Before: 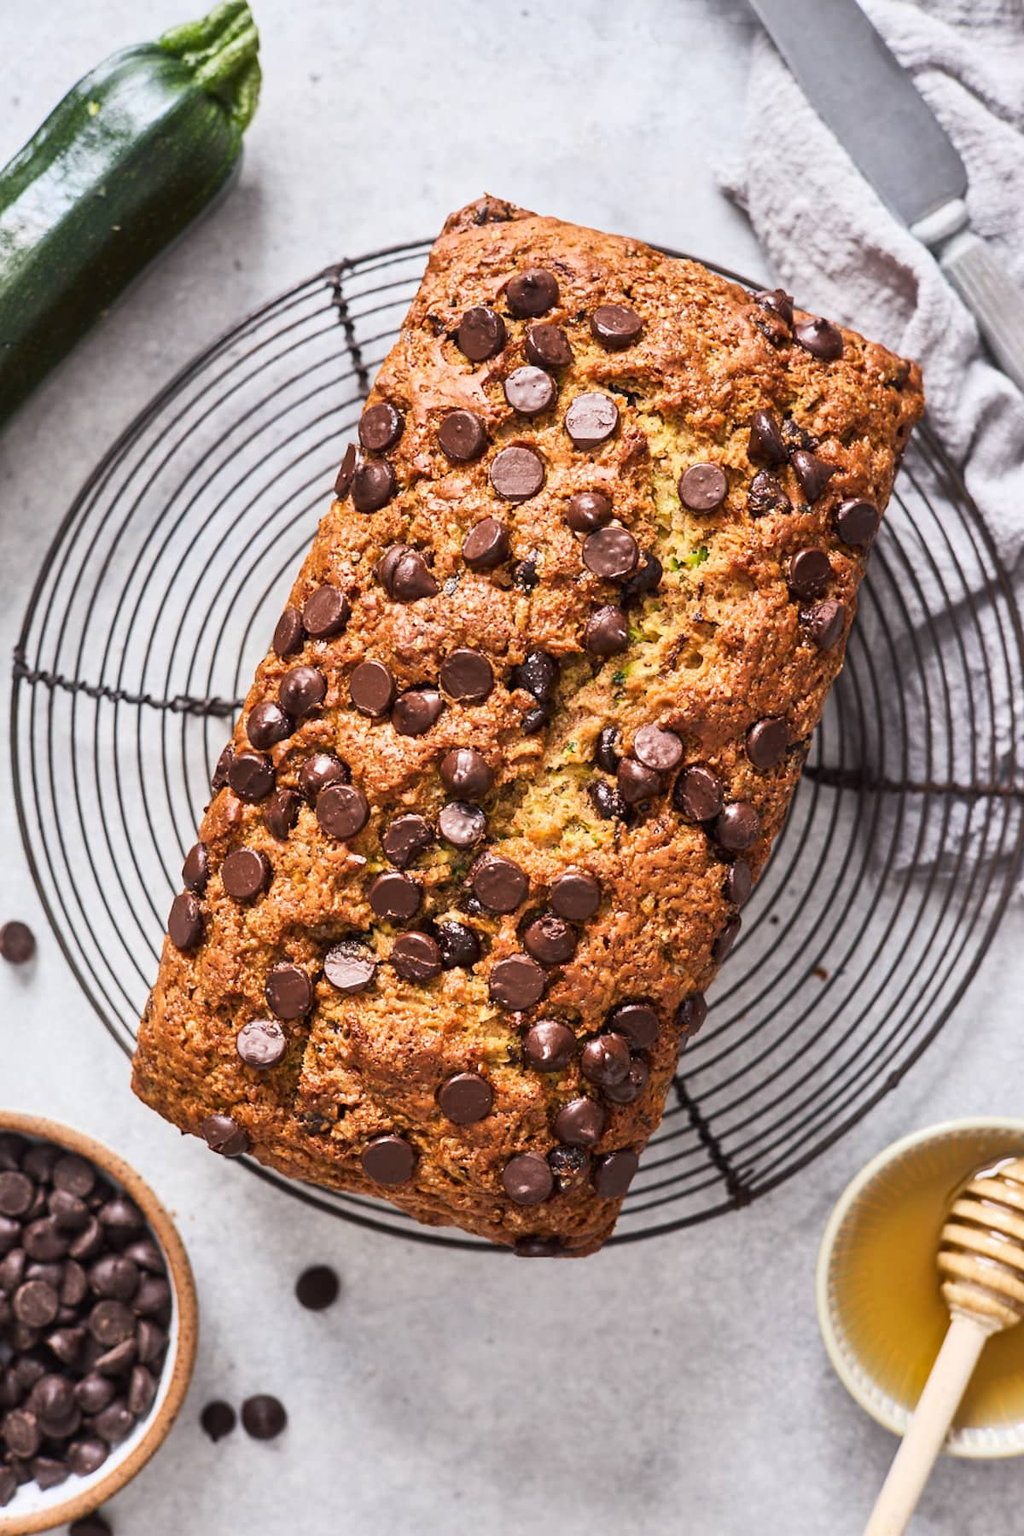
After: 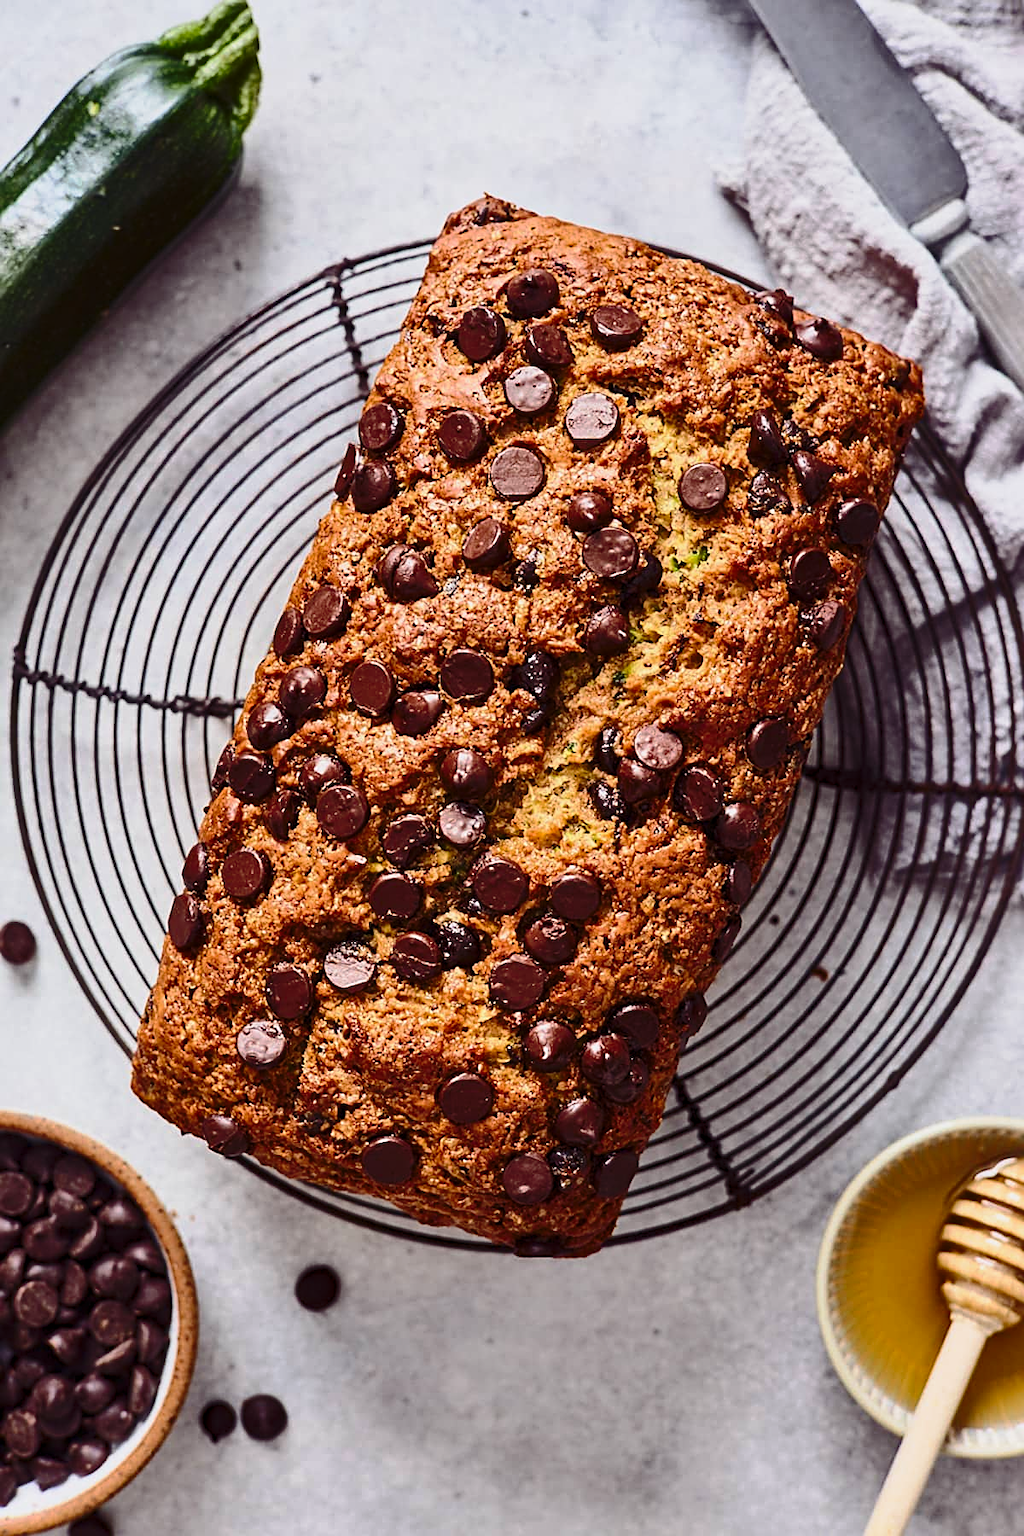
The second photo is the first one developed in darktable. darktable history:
exposure: exposure 0.494 EV, compensate highlight preservation false
color balance rgb: shadows lift › luminance 0.318%, shadows lift › chroma 6.702%, shadows lift › hue 301.54°, perceptual saturation grading › global saturation 14.35%, perceptual saturation grading › highlights -25.895%, perceptual saturation grading › shadows 25.483%, perceptual brilliance grading › highlights 4.211%, perceptual brilliance grading › mid-tones -17.431%, perceptual brilliance grading › shadows -41.504%, contrast -29.687%
sharpen: on, module defaults
tone curve: curves: ch0 [(0, 0) (0.224, 0.12) (0.375, 0.296) (0.528, 0.472) (0.681, 0.634) (0.8, 0.766) (0.873, 0.877) (1, 1)], preserve colors none
tone equalizer: -8 EV 0.042 EV, edges refinement/feathering 500, mask exposure compensation -1.57 EV, preserve details no
haze removal: compatibility mode true, adaptive false
